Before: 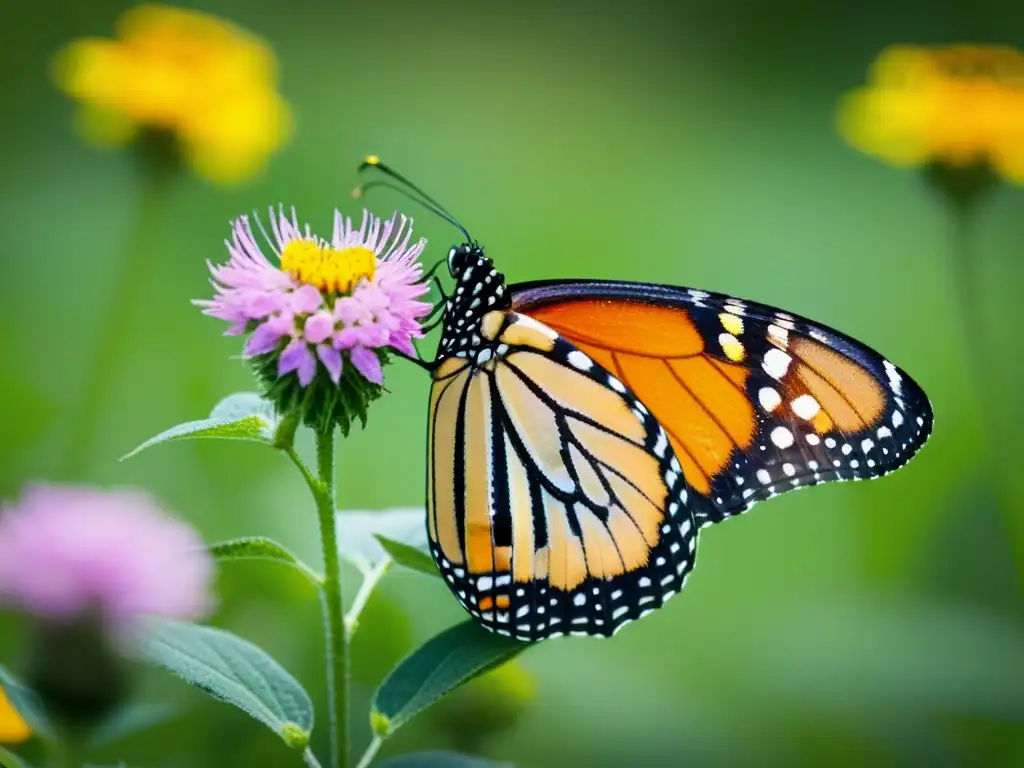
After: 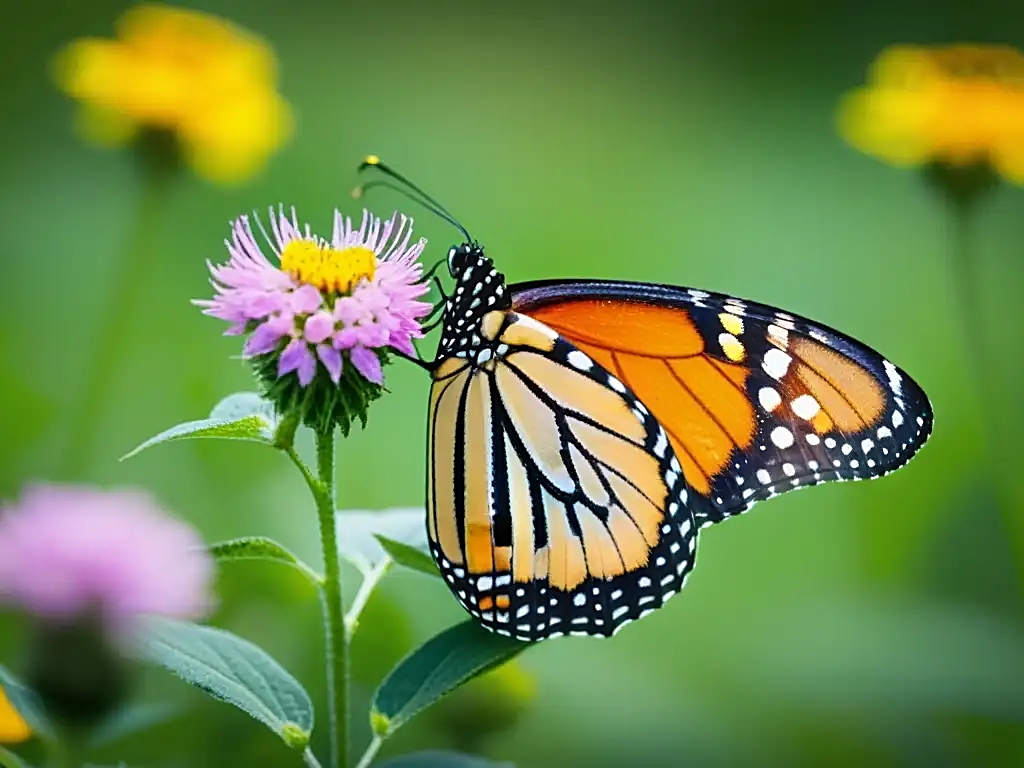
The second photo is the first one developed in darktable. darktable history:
bloom: size 3%, threshold 100%, strength 0%
sharpen: on, module defaults
